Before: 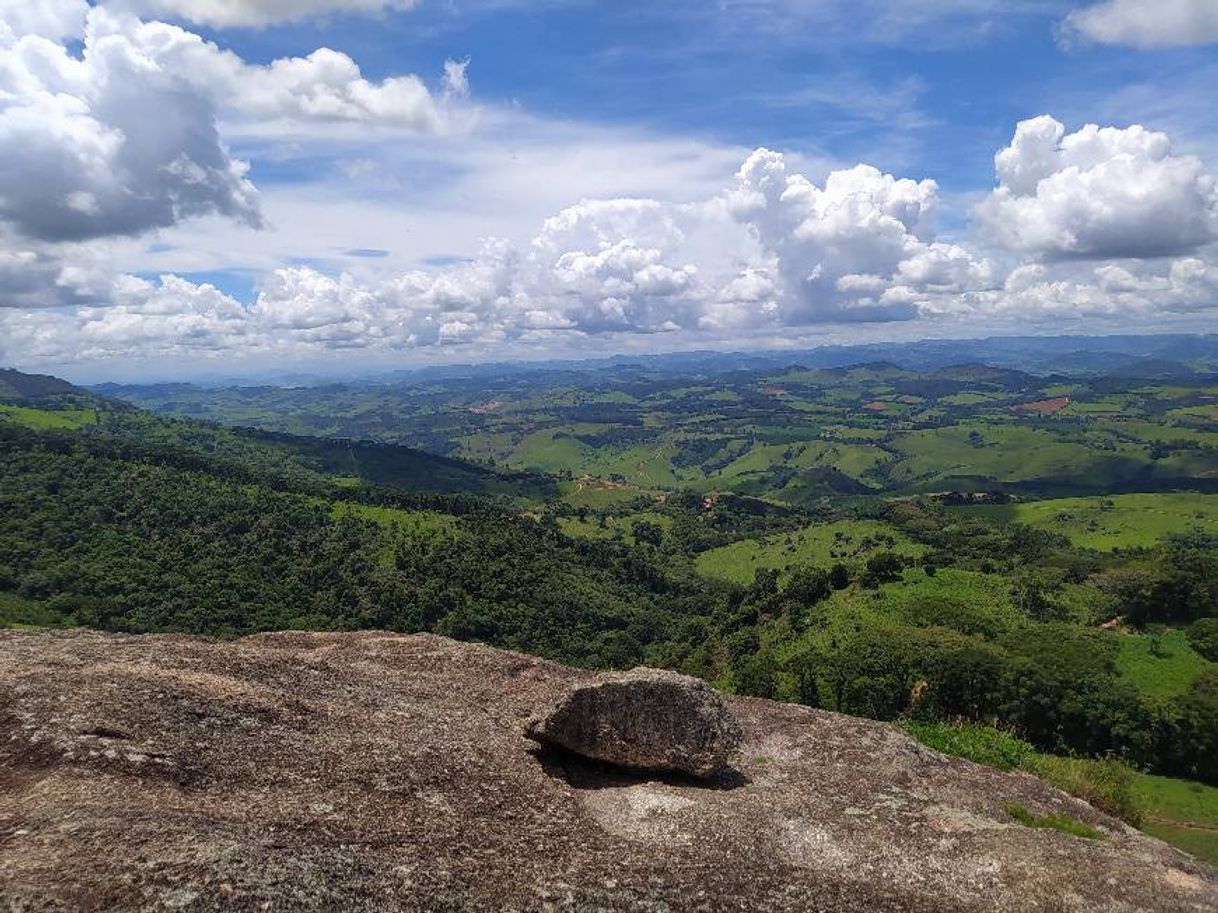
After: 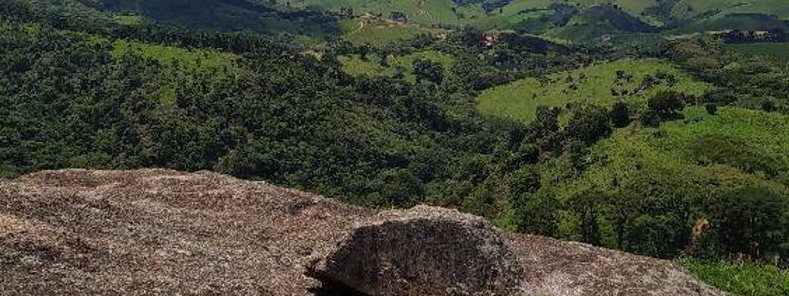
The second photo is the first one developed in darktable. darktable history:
crop: left 18.057%, top 50.7%, right 17.097%, bottom 16.868%
